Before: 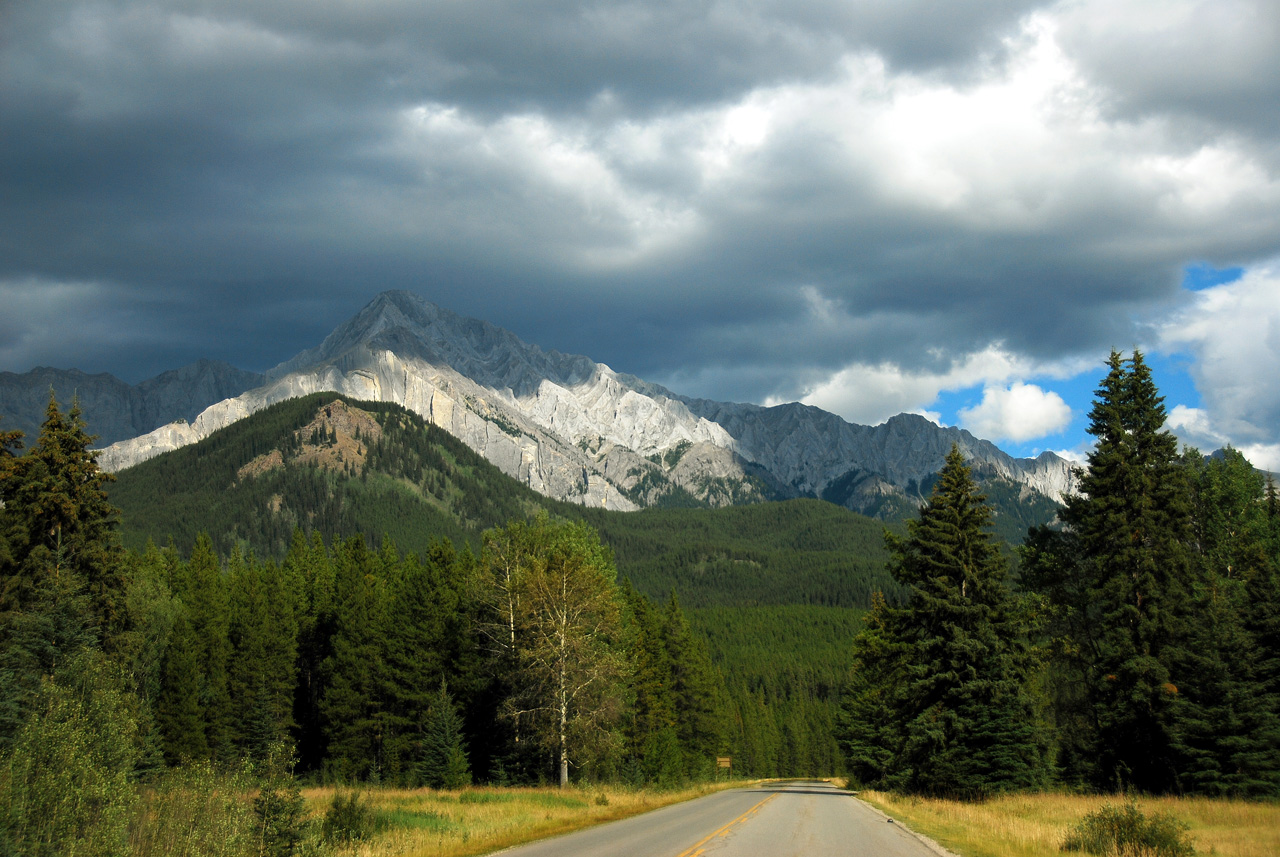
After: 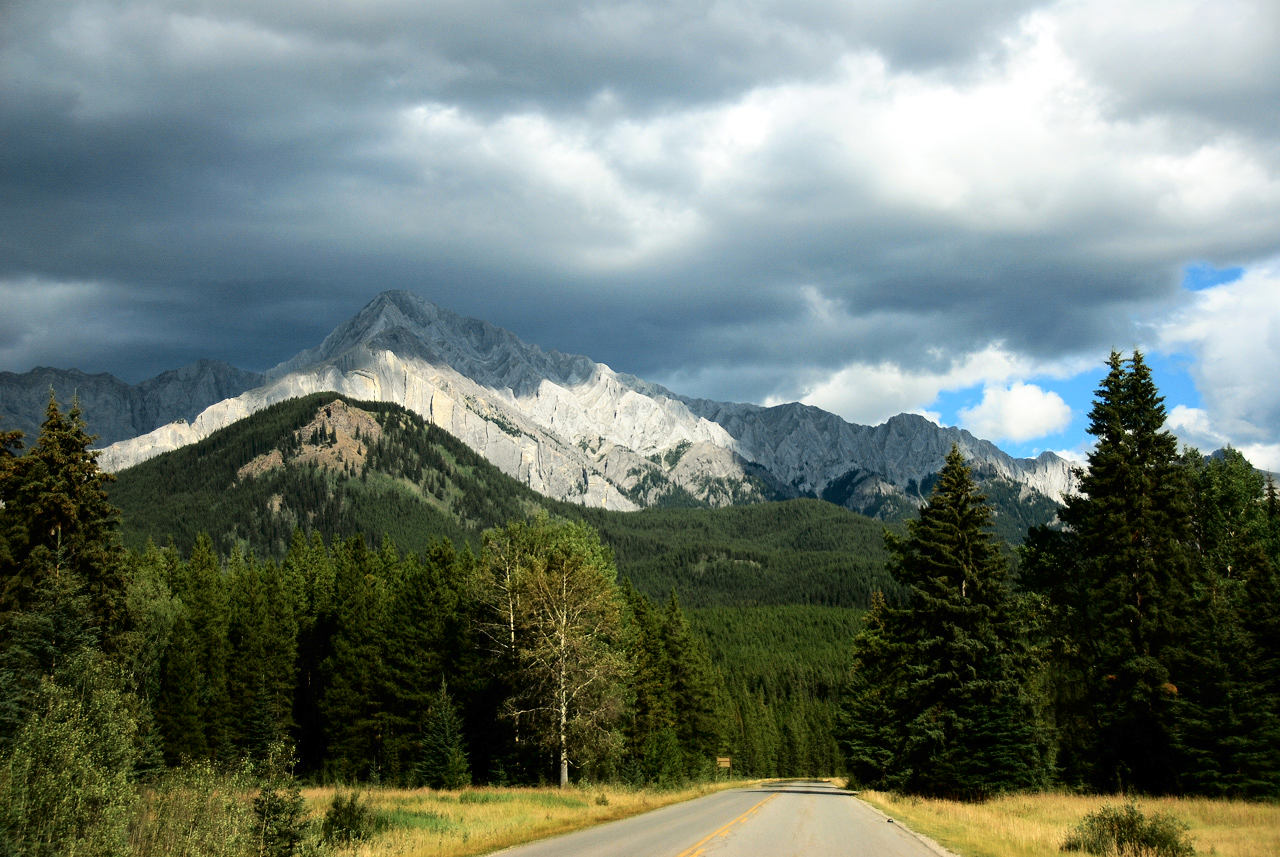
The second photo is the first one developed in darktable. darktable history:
tone curve: curves: ch0 [(0, 0) (0.003, 0.006) (0.011, 0.007) (0.025, 0.009) (0.044, 0.012) (0.069, 0.021) (0.1, 0.036) (0.136, 0.056) (0.177, 0.105) (0.224, 0.165) (0.277, 0.251) (0.335, 0.344) (0.399, 0.439) (0.468, 0.532) (0.543, 0.628) (0.623, 0.718) (0.709, 0.797) (0.801, 0.874) (0.898, 0.943) (1, 1)], color space Lab, independent channels, preserve colors none
